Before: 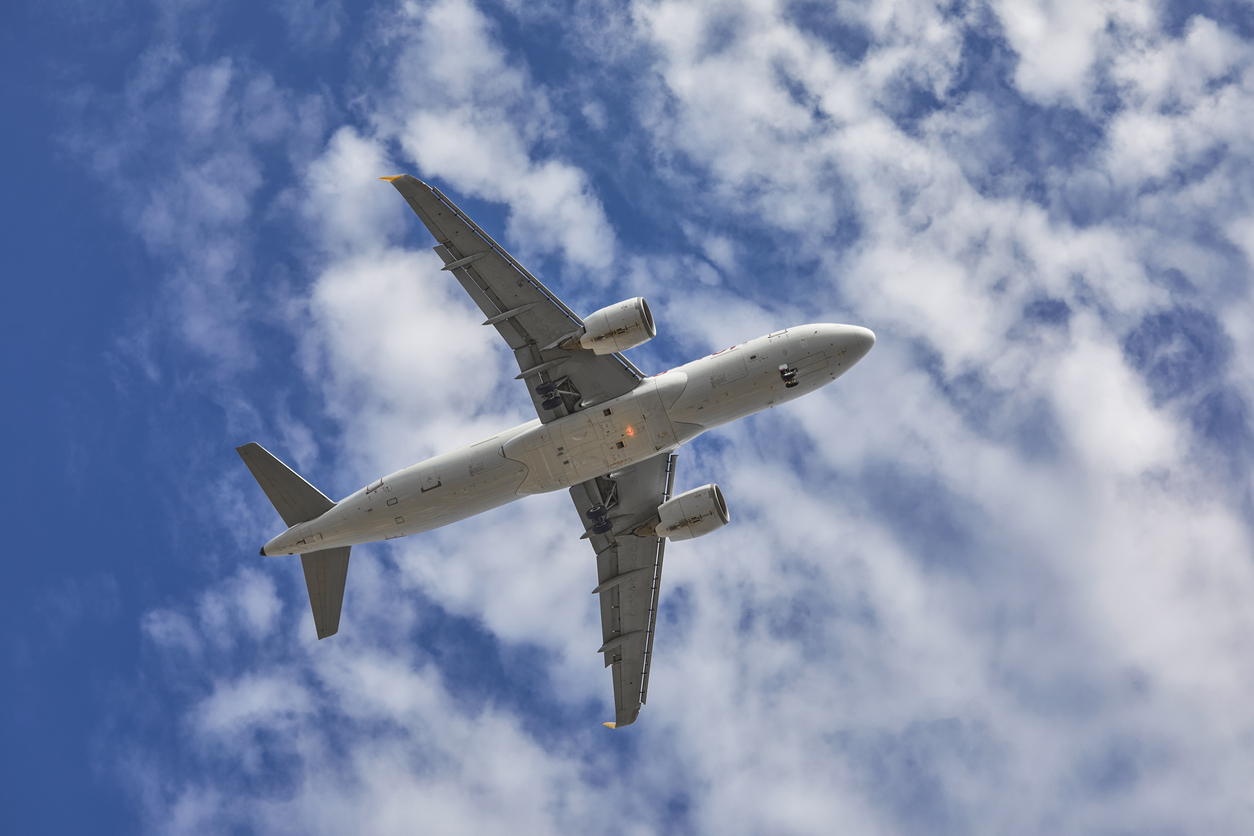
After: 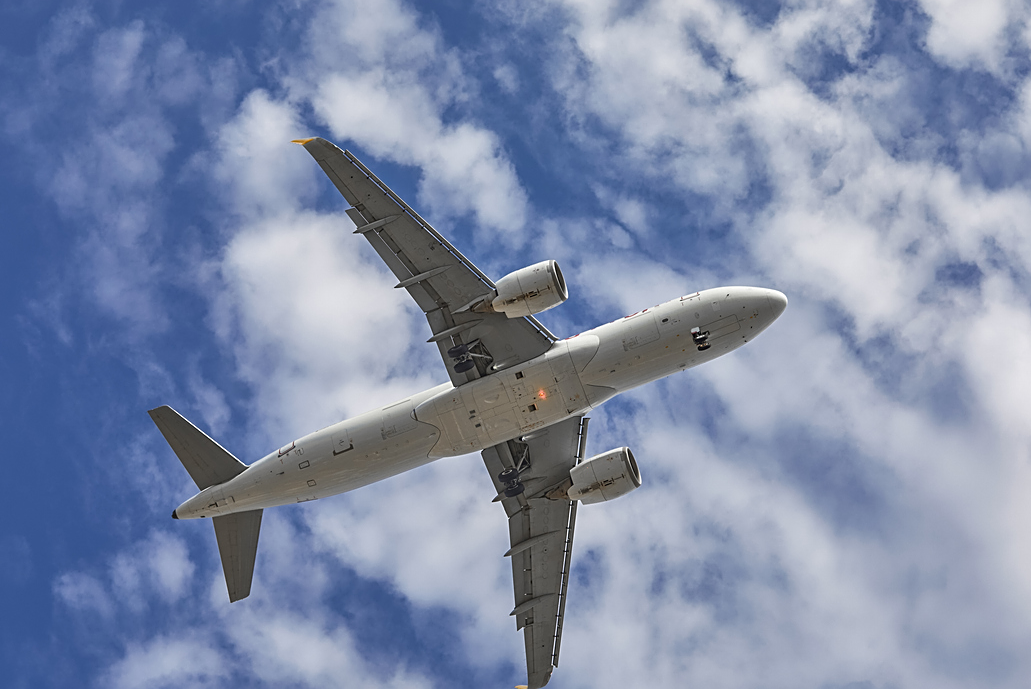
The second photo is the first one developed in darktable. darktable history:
color calibration: illuminant same as pipeline (D50), adaptation XYZ, x 0.345, y 0.359, temperature 5010.17 K
contrast equalizer: y [[0.5 ×6], [0.5 ×6], [0.5, 0.5, 0.501, 0.545, 0.707, 0.863], [0 ×6], [0 ×6]]
sharpen: on, module defaults
crop and rotate: left 7.086%, top 4.5%, right 10.636%, bottom 13.013%
